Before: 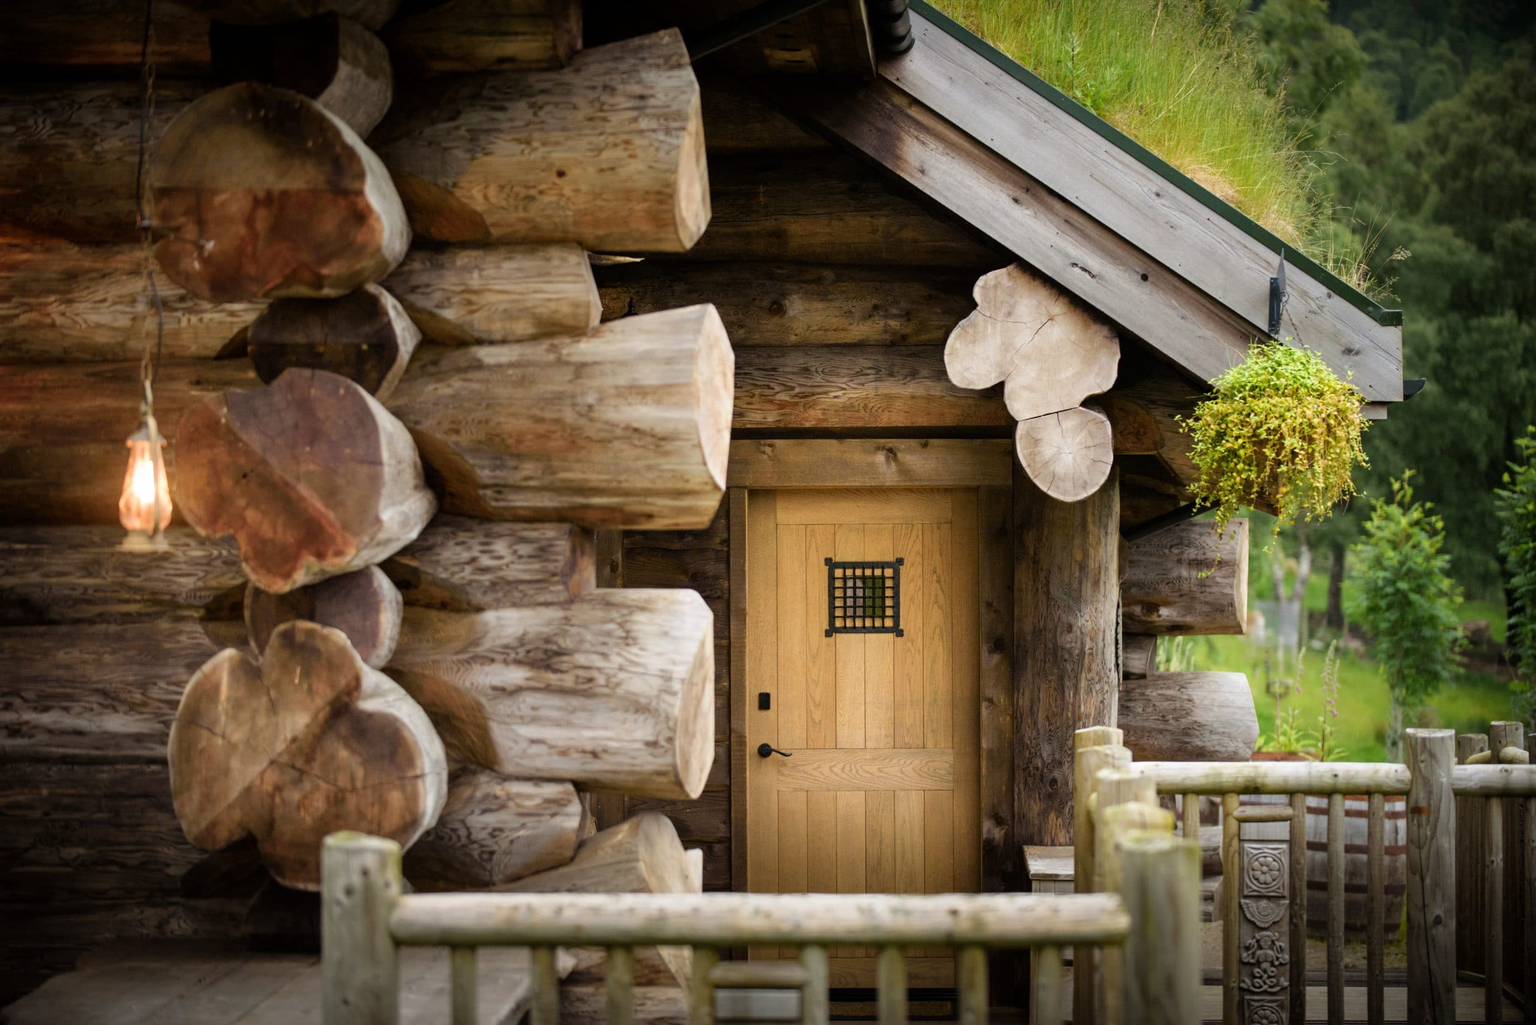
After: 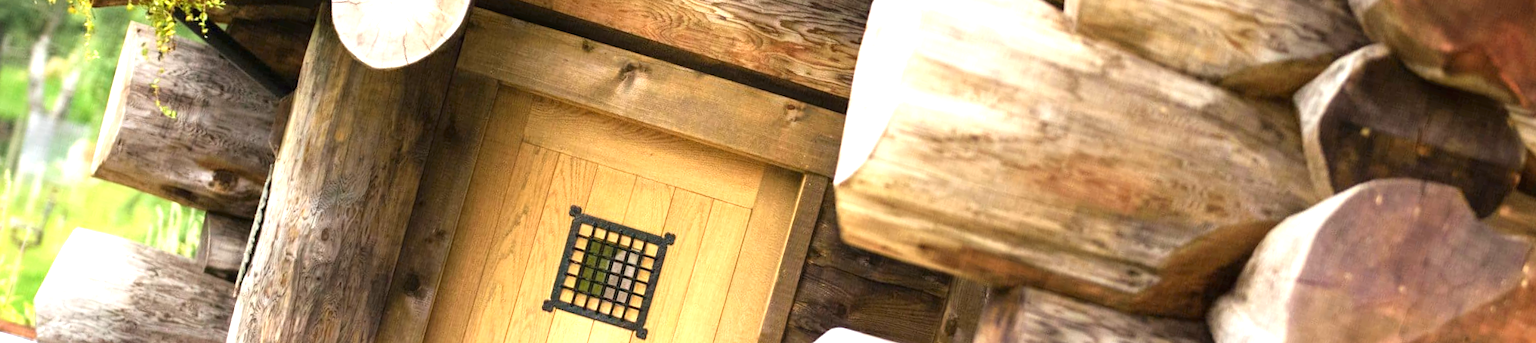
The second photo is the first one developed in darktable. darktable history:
crop and rotate: angle 16.12°, top 30.835%, bottom 35.653%
exposure: black level correction 0, exposure 1.388 EV, compensate exposure bias true, compensate highlight preservation false
